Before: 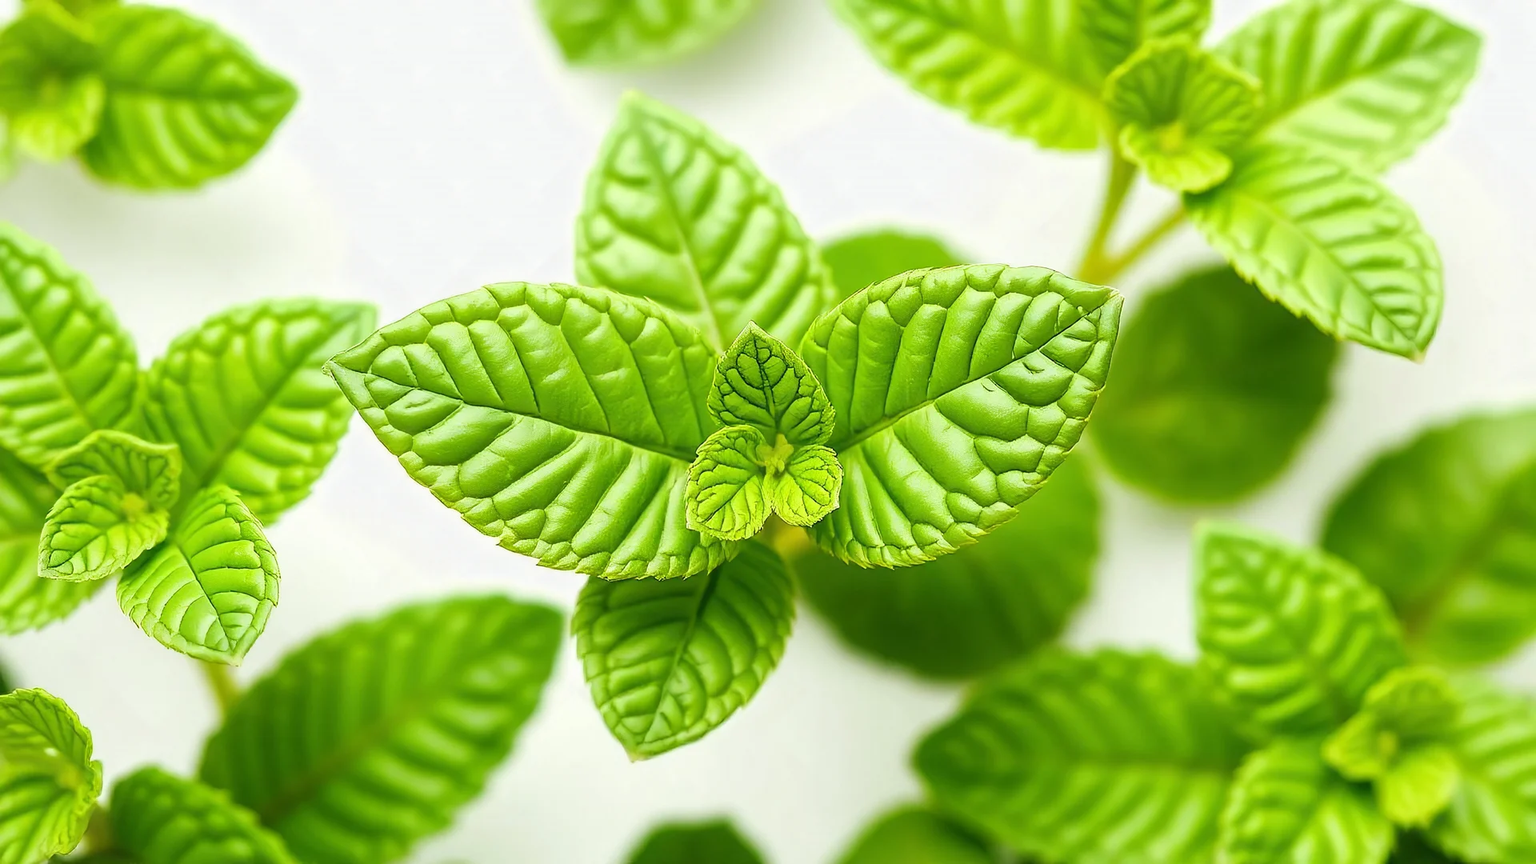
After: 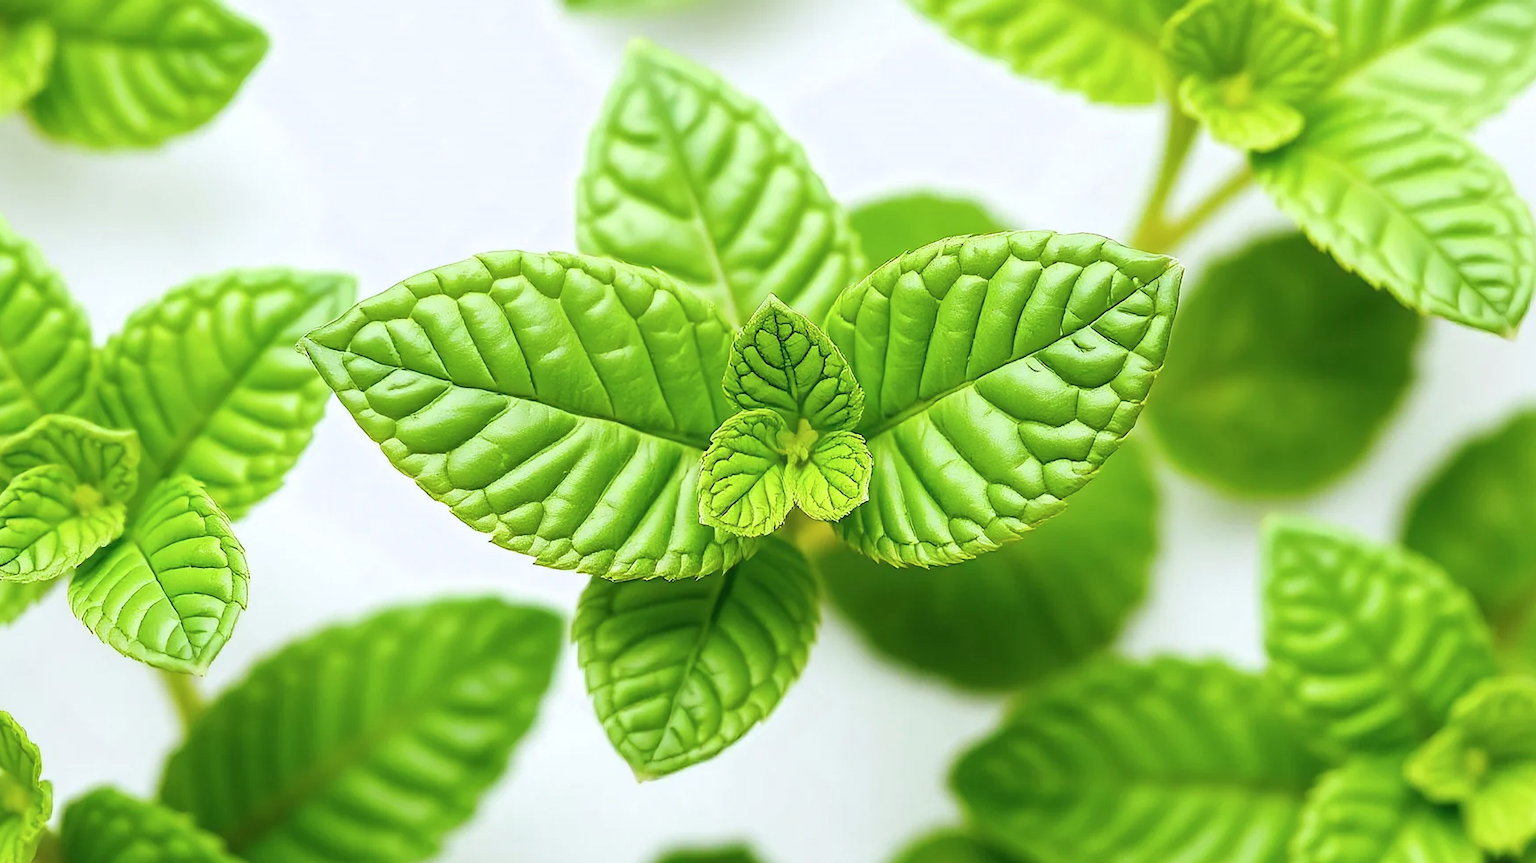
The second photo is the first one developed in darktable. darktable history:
exposure: exposure 0.014 EV, compensate exposure bias true, compensate highlight preservation false
crop: left 3.608%, top 6.512%, right 6.105%, bottom 3.217%
color calibration: gray › normalize channels true, illuminant as shot in camera, x 0.358, y 0.373, temperature 4628.91 K, gamut compression 0.002
